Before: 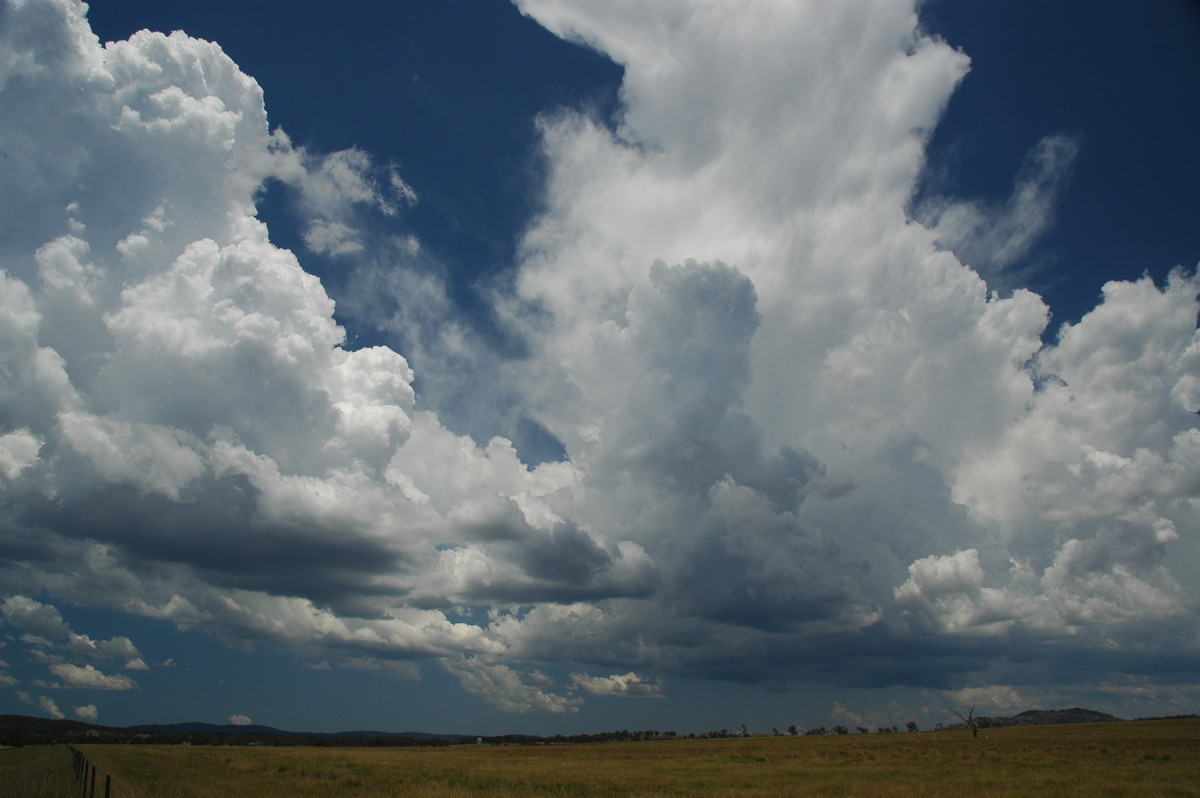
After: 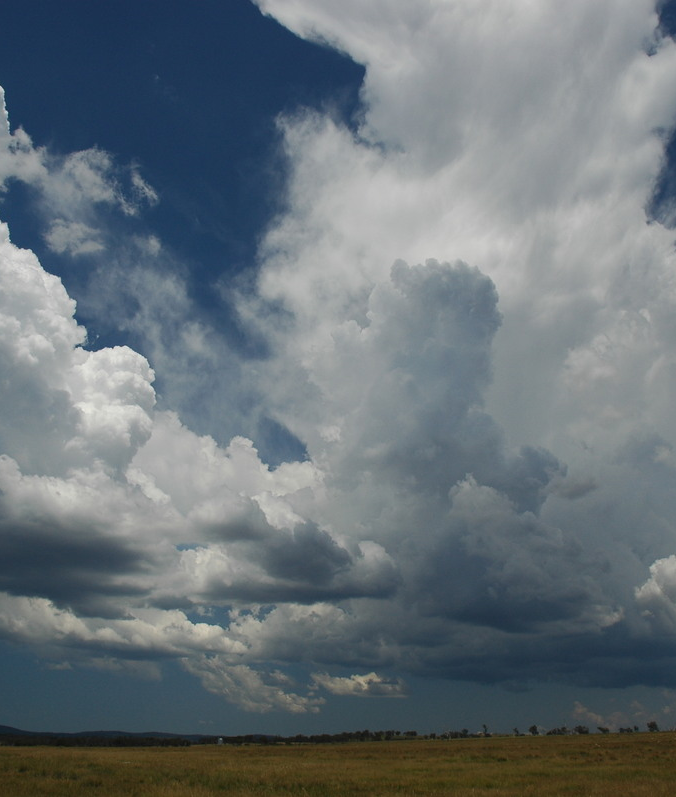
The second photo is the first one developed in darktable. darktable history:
crop: left 21.612%, right 22.018%, bottom 0.004%
